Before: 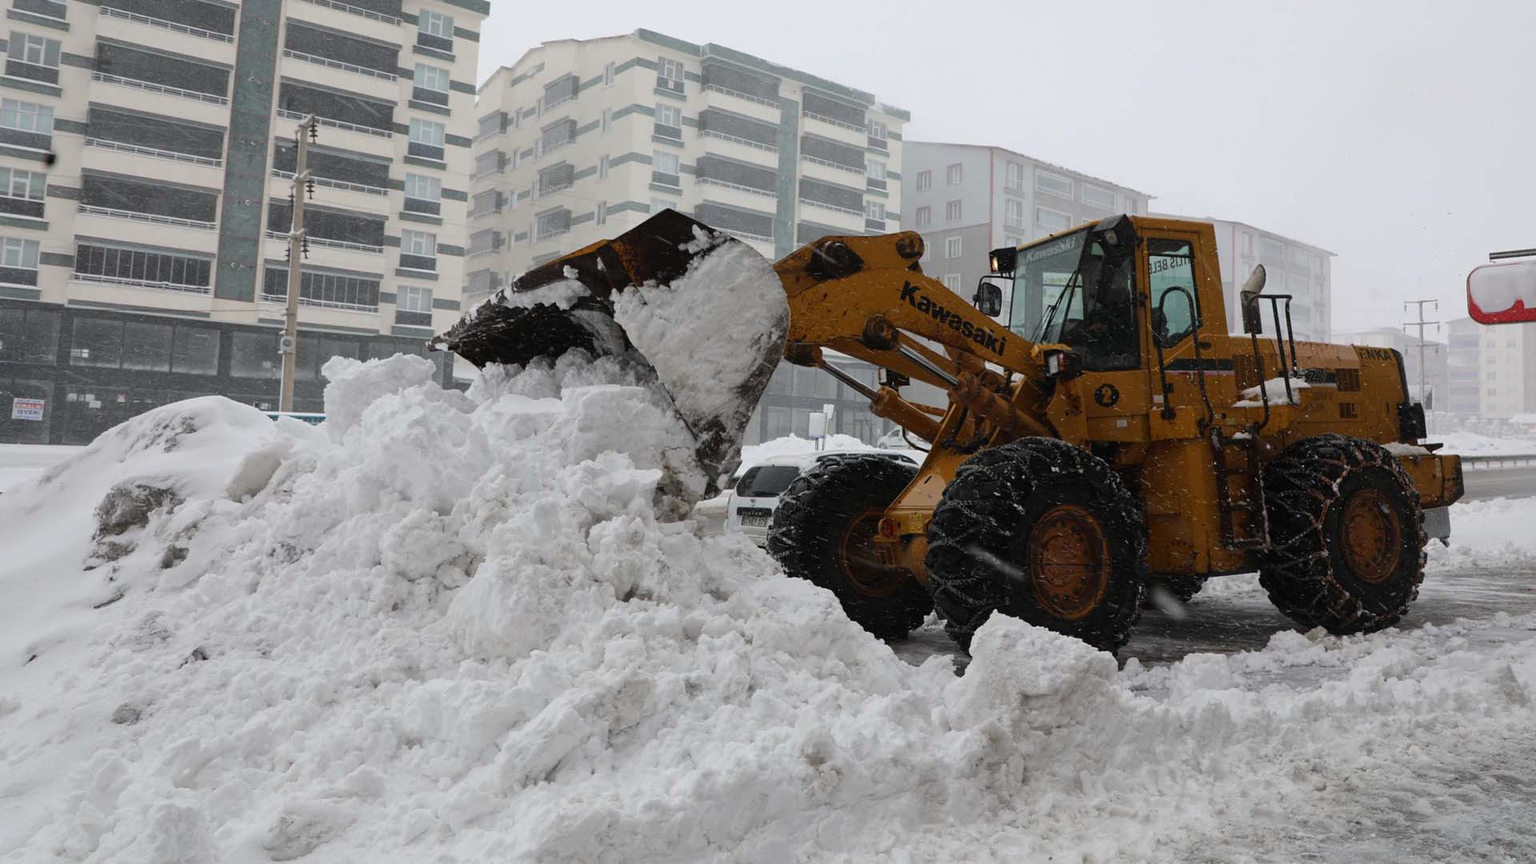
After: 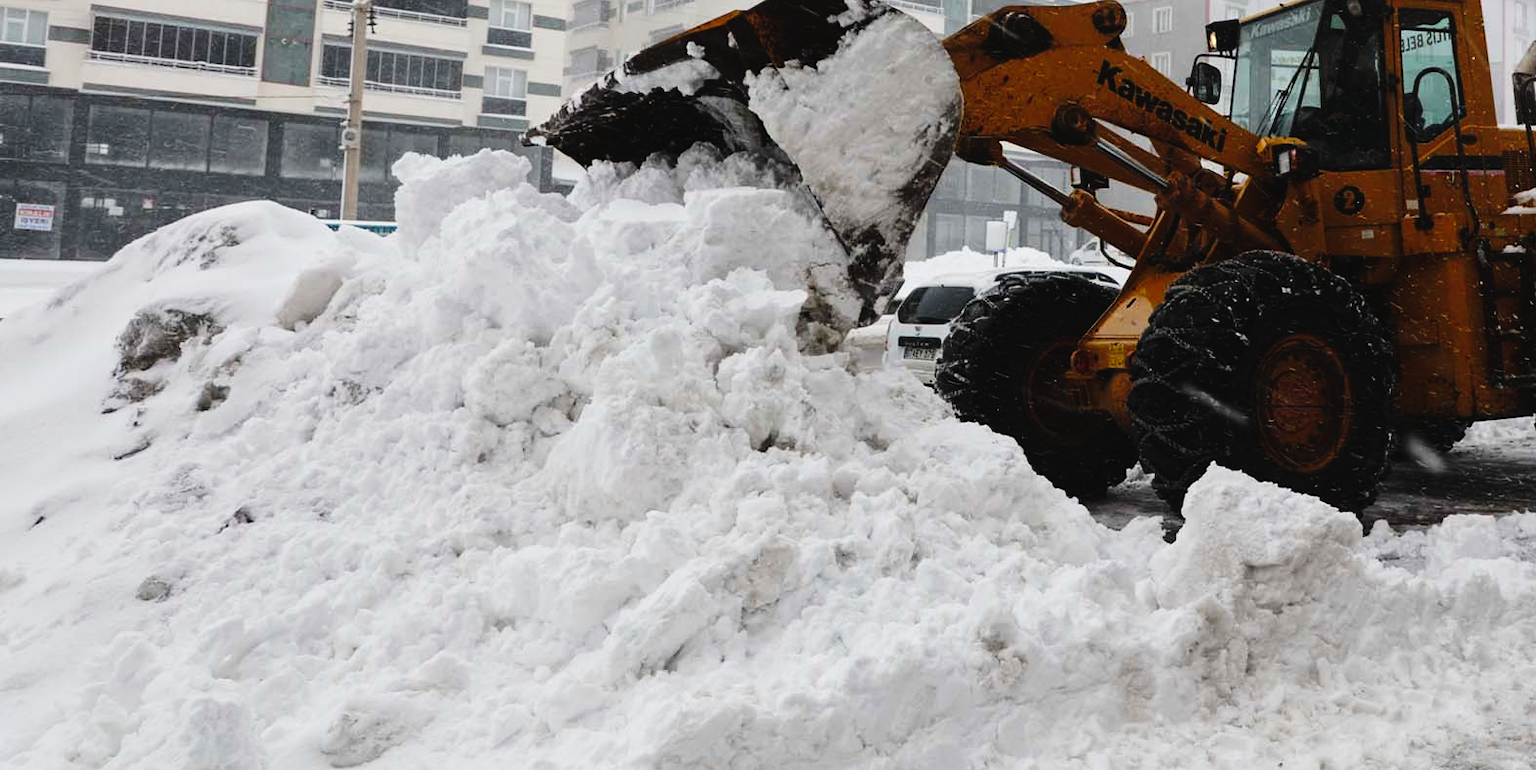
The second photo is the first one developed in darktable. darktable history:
crop: top 26.781%, right 17.961%
tone curve: curves: ch0 [(0, 0.023) (0.132, 0.075) (0.251, 0.186) (0.441, 0.476) (0.662, 0.757) (0.849, 0.927) (1, 0.99)]; ch1 [(0, 0) (0.447, 0.411) (0.483, 0.469) (0.498, 0.496) (0.518, 0.514) (0.561, 0.59) (0.606, 0.659) (0.657, 0.725) (0.869, 0.916) (1, 1)]; ch2 [(0, 0) (0.307, 0.315) (0.425, 0.438) (0.483, 0.477) (0.503, 0.503) (0.526, 0.553) (0.552, 0.601) (0.615, 0.669) (0.703, 0.797) (0.985, 0.966)], preserve colors none
